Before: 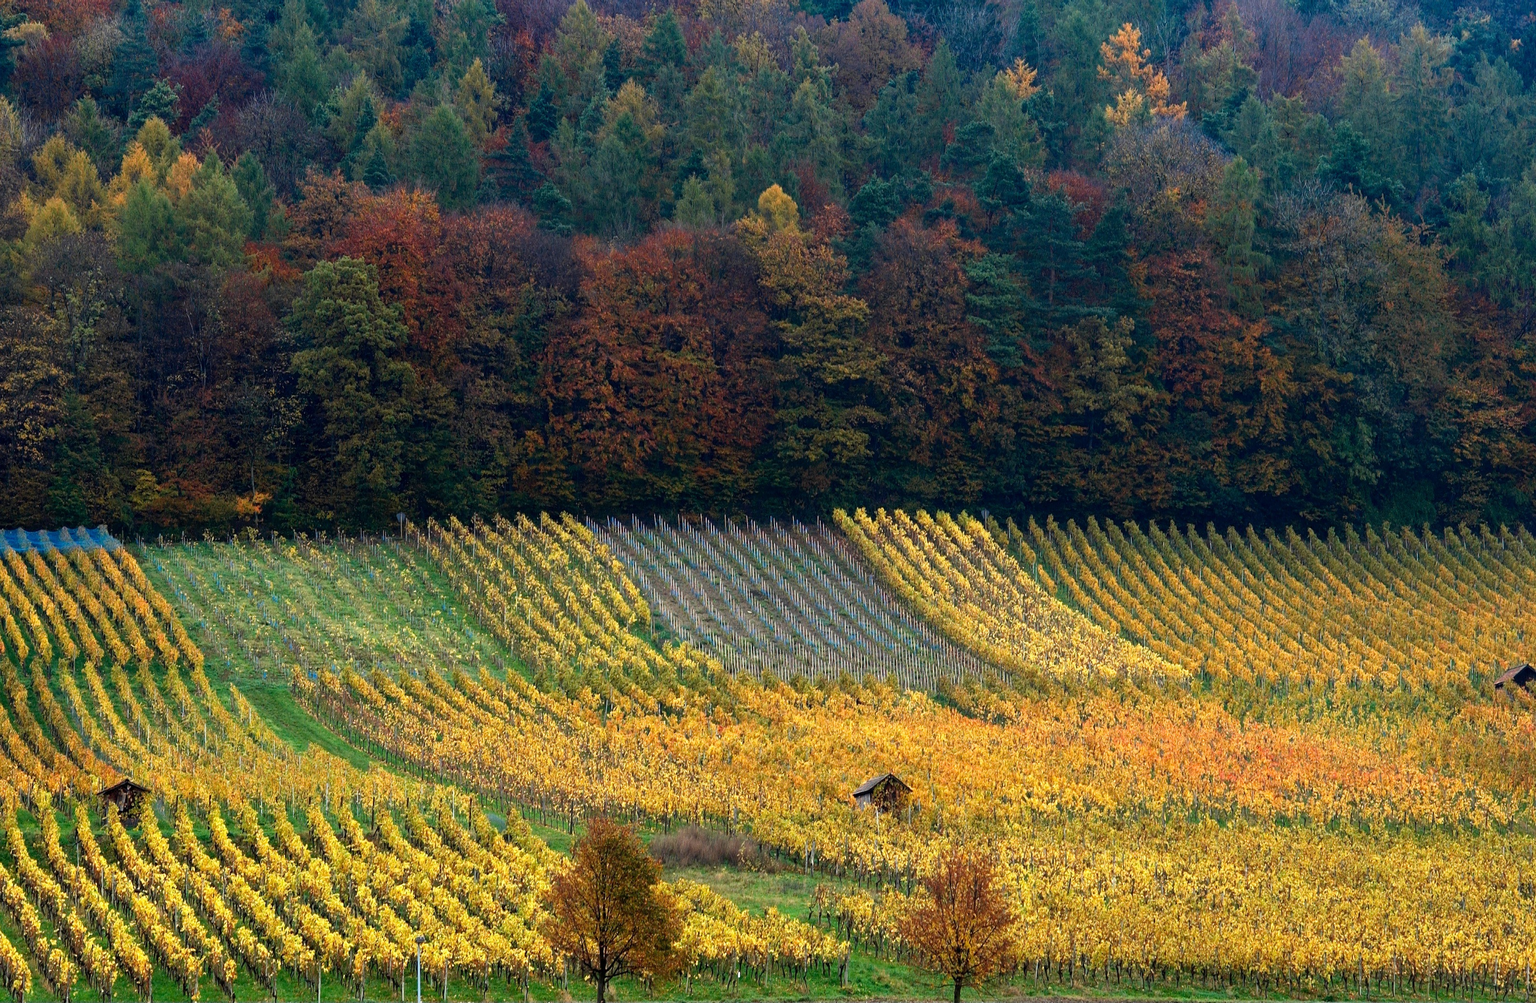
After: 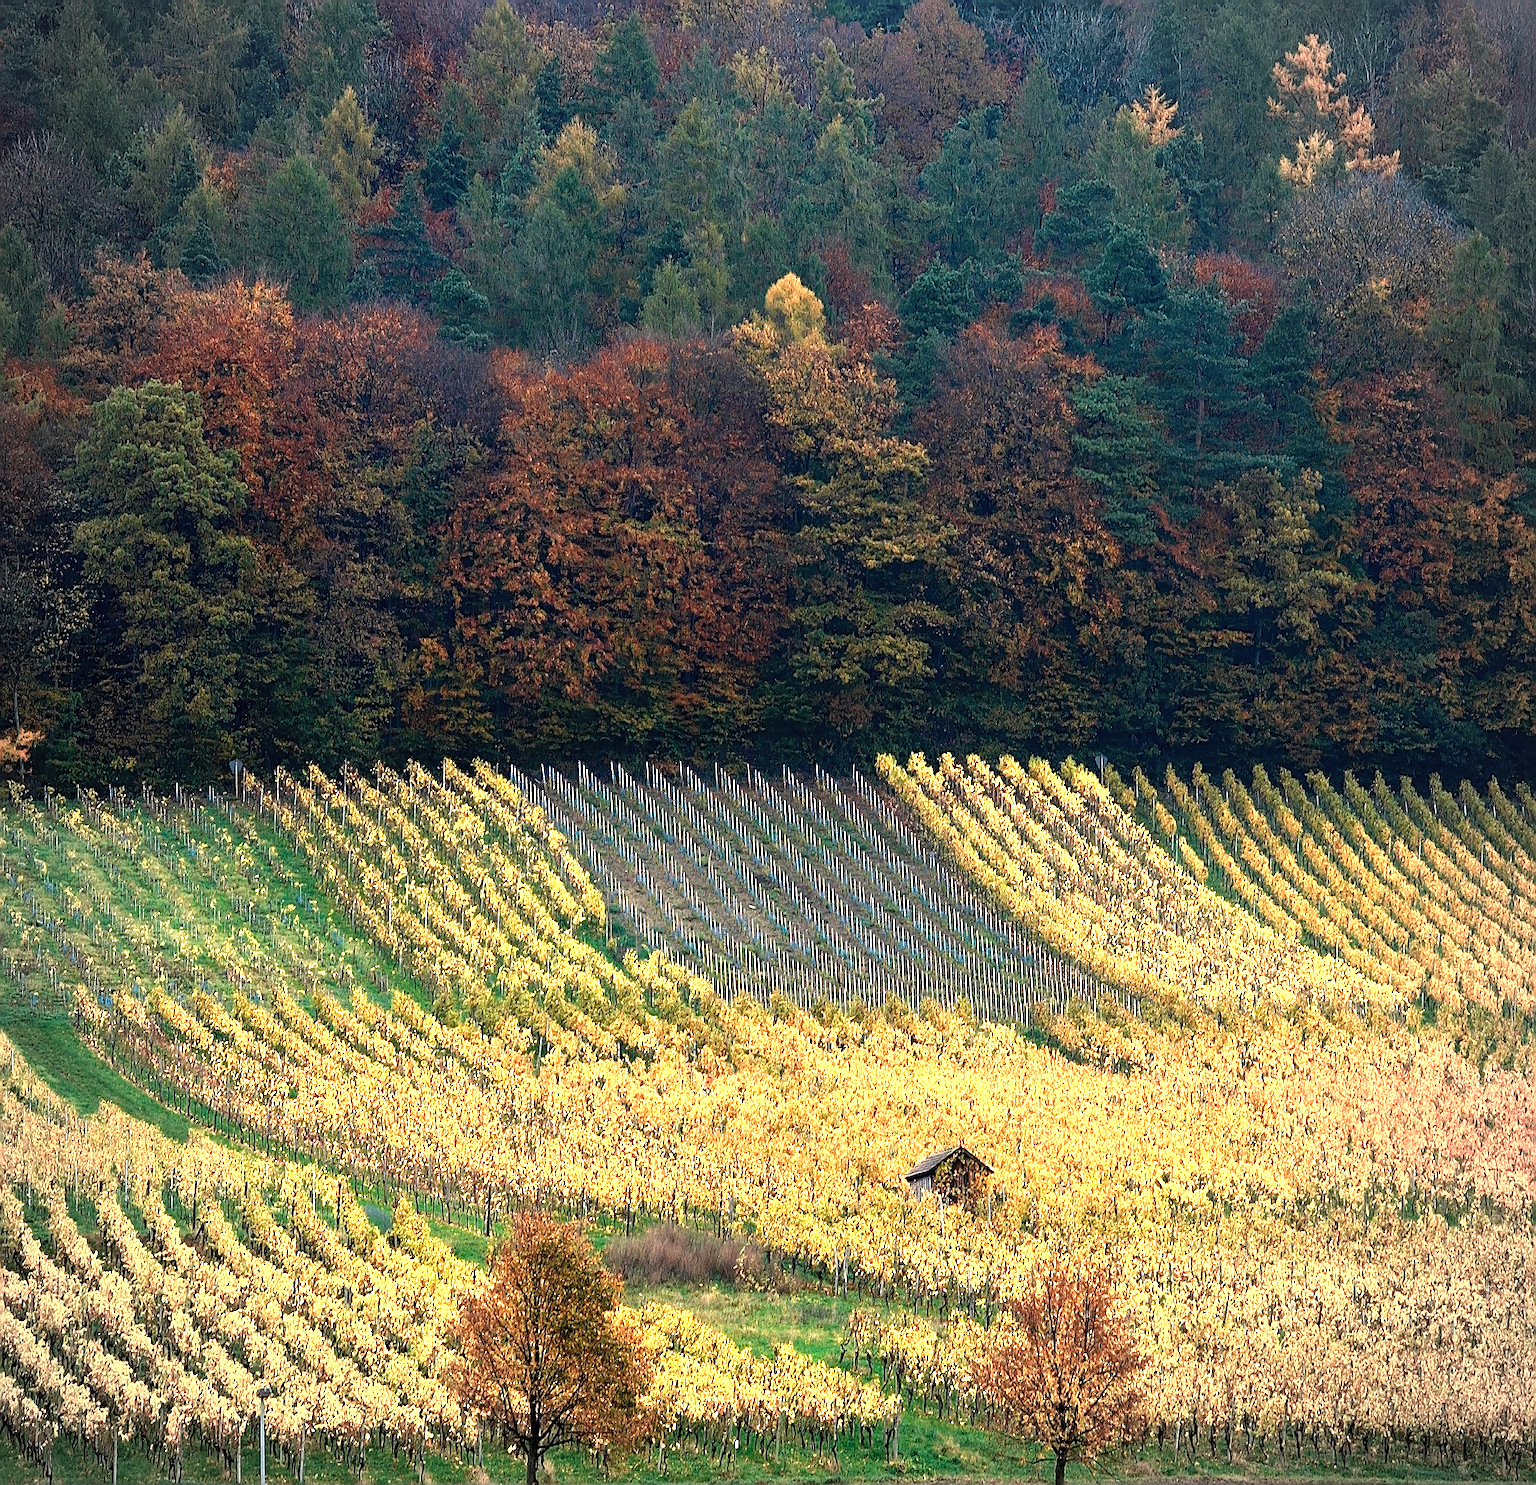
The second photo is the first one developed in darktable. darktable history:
contrast brightness saturation: brightness 0.087, saturation 0.192
color zones: curves: ch0 [(0.018, 0.548) (0.224, 0.64) (0.425, 0.447) (0.675, 0.575) (0.732, 0.579)]; ch1 [(0.066, 0.487) (0.25, 0.5) (0.404, 0.43) (0.75, 0.421) (0.956, 0.421)]; ch2 [(0.044, 0.561) (0.215, 0.465) (0.399, 0.544) (0.465, 0.548) (0.614, 0.447) (0.724, 0.43) (0.882, 0.623) (0.956, 0.632)]
sharpen: radius 1.418, amount 1.265, threshold 0.682
vignetting: on, module defaults
crop and rotate: left 15.765%, right 16.683%
